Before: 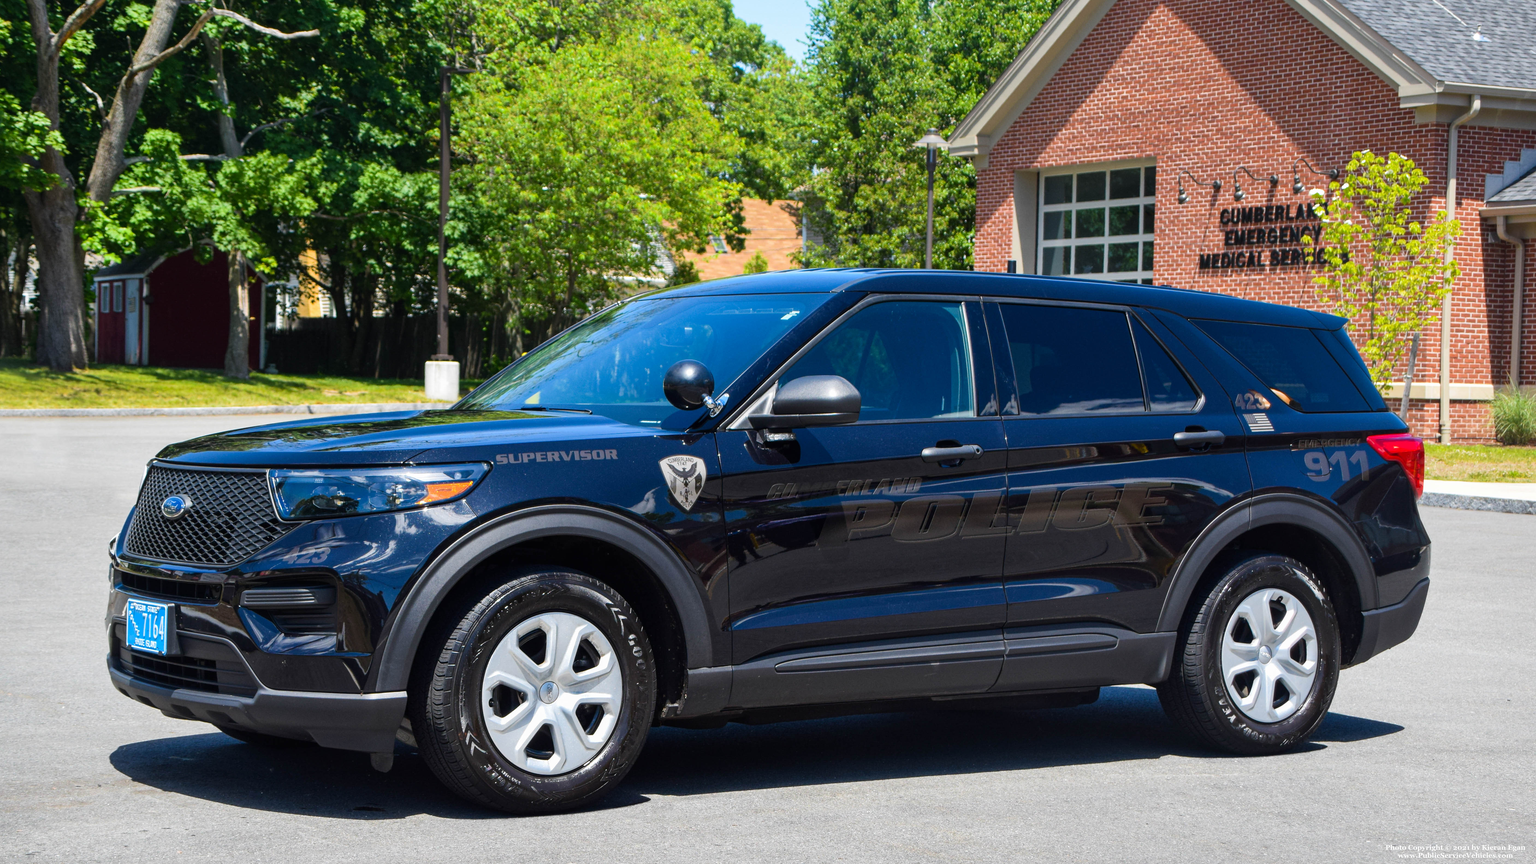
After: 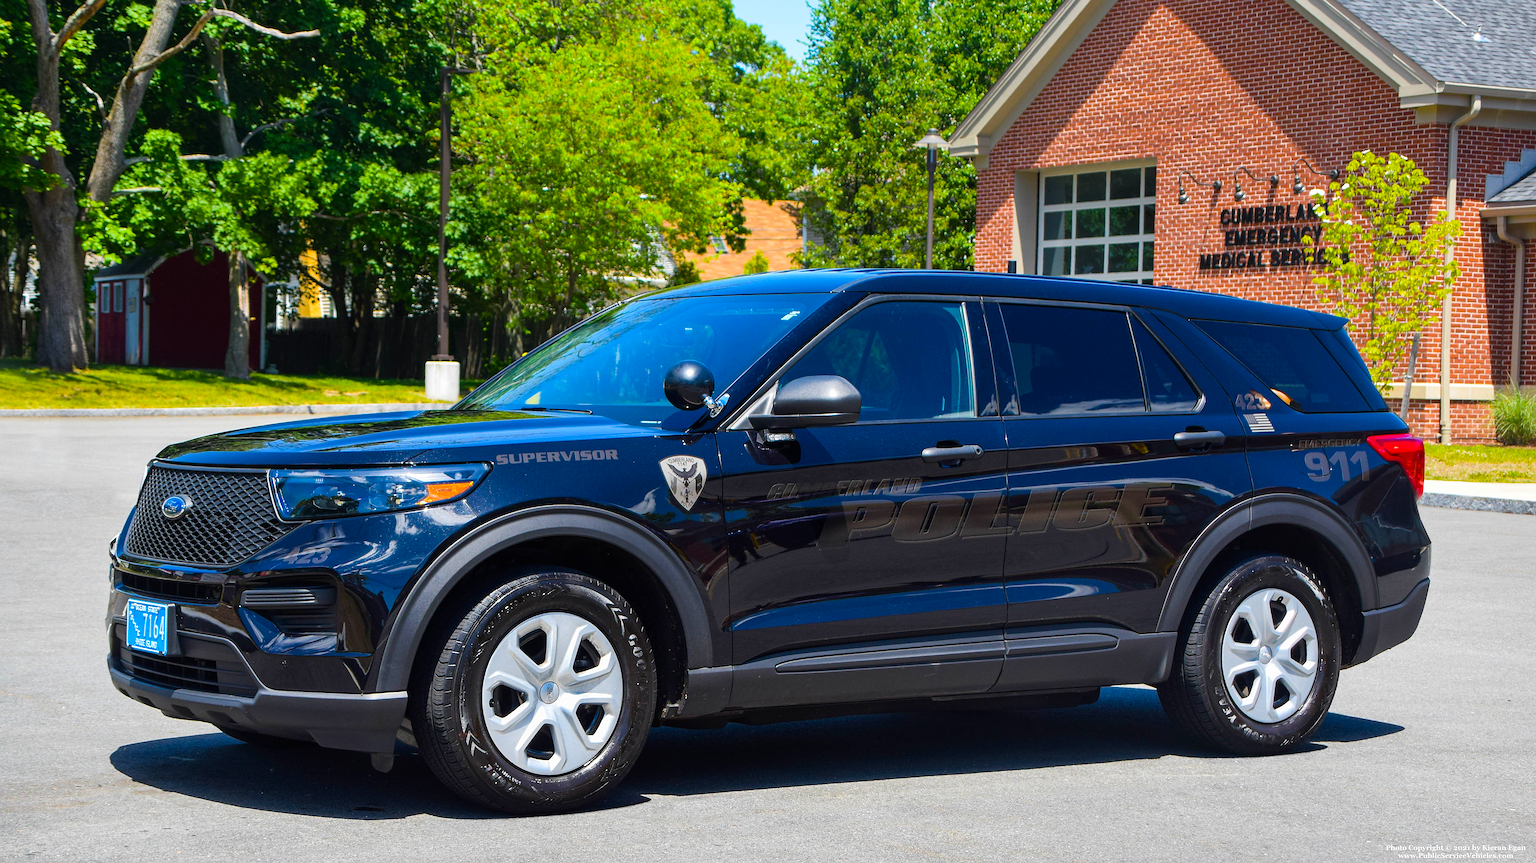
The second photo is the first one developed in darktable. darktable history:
color balance rgb: perceptual saturation grading › global saturation 25%, global vibrance 20%
sharpen: on, module defaults
